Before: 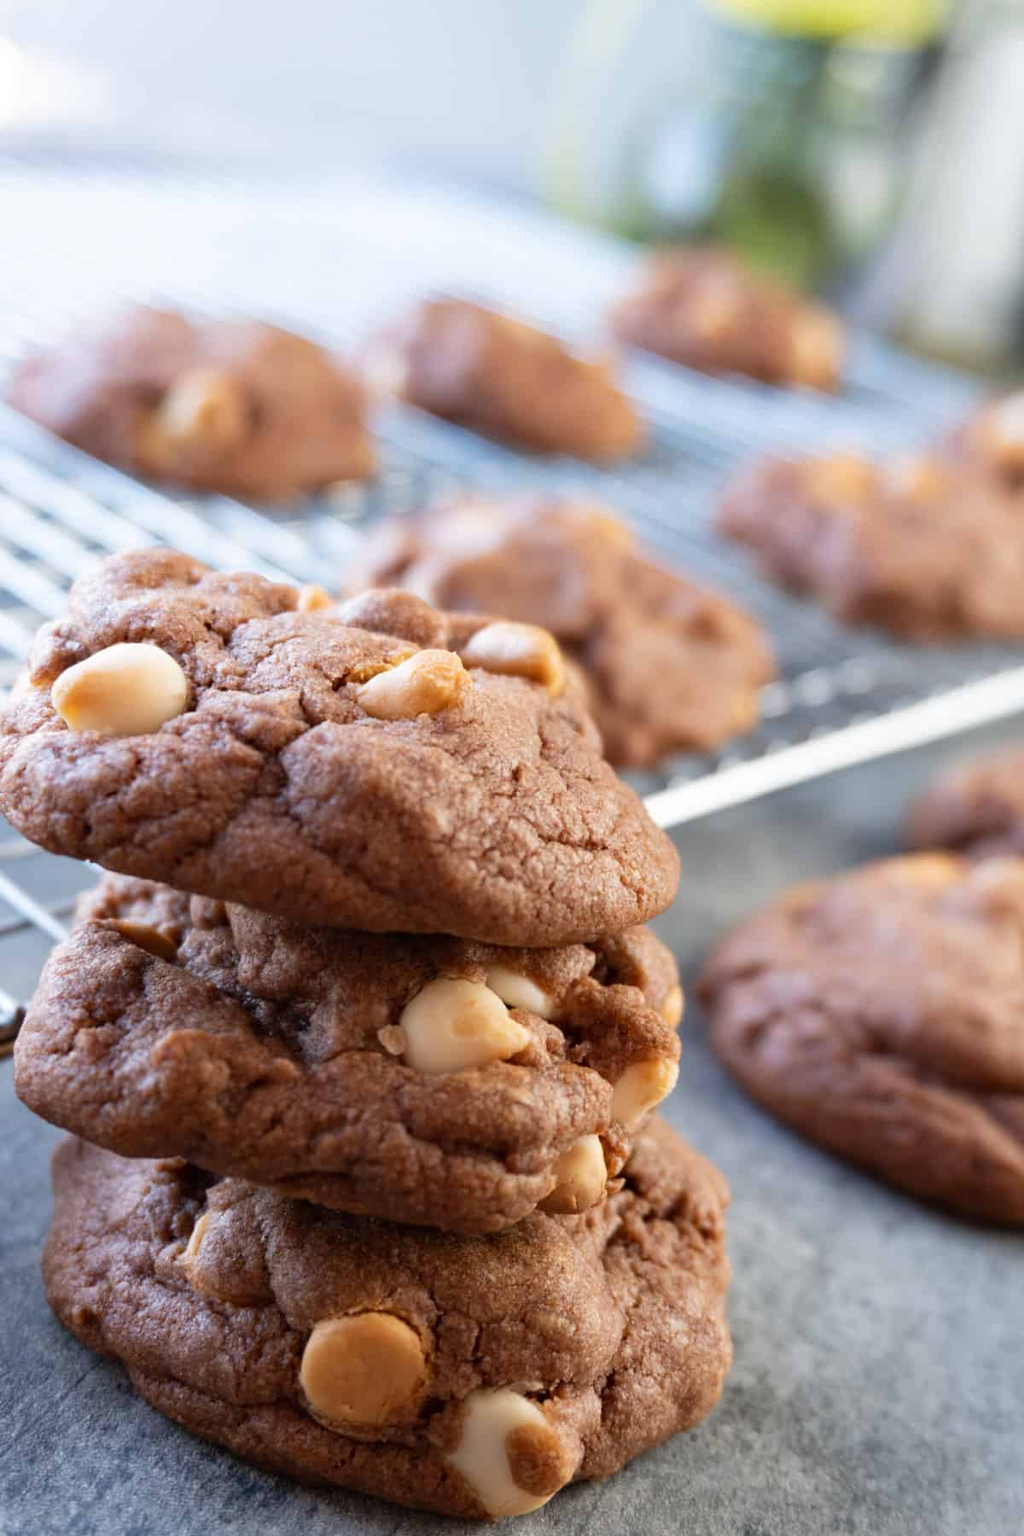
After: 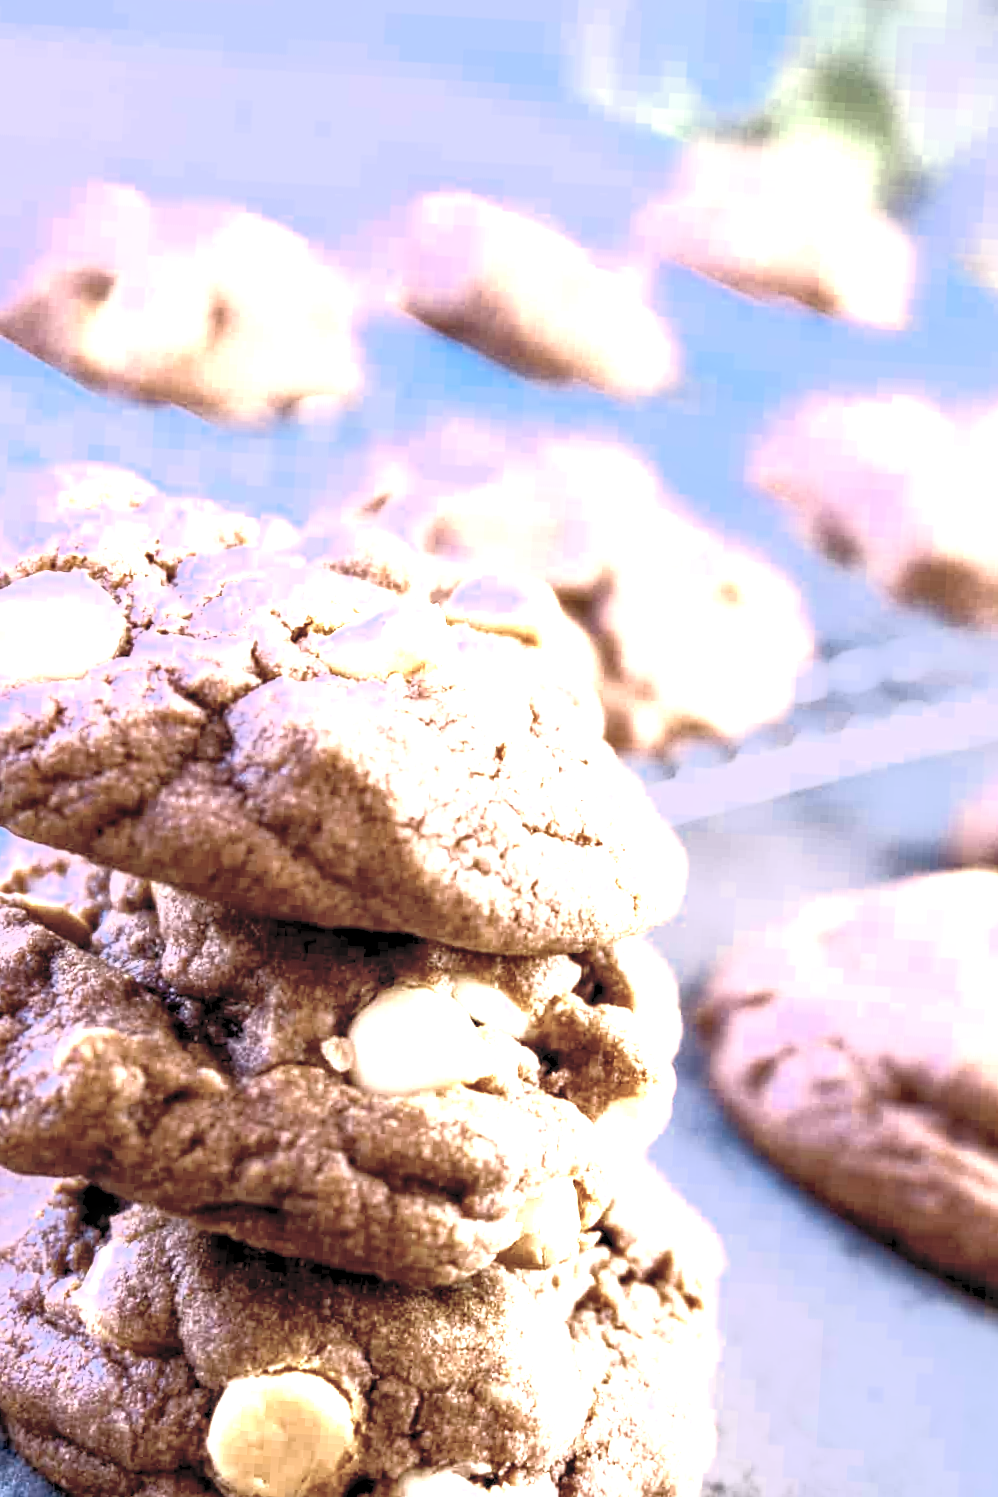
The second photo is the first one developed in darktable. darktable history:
local contrast: detail 130%
white balance: red 1.066, blue 1.119
global tonemap: drago (0.7, 100)
color balance: mode lift, gamma, gain (sRGB), lift [0.97, 1, 1, 1], gamma [1.03, 1, 1, 1]
exposure: black level correction 0.009, compensate highlight preservation false
contrast brightness saturation: contrast 0.83, brightness 0.59, saturation 0.59
color zones: curves: ch0 [(0.25, 0.667) (0.758, 0.368)]; ch1 [(0.215, 0.245) (0.761, 0.373)]; ch2 [(0.247, 0.554) (0.761, 0.436)]
crop and rotate: angle -3.27°, left 5.211%, top 5.211%, right 4.607%, bottom 4.607%
